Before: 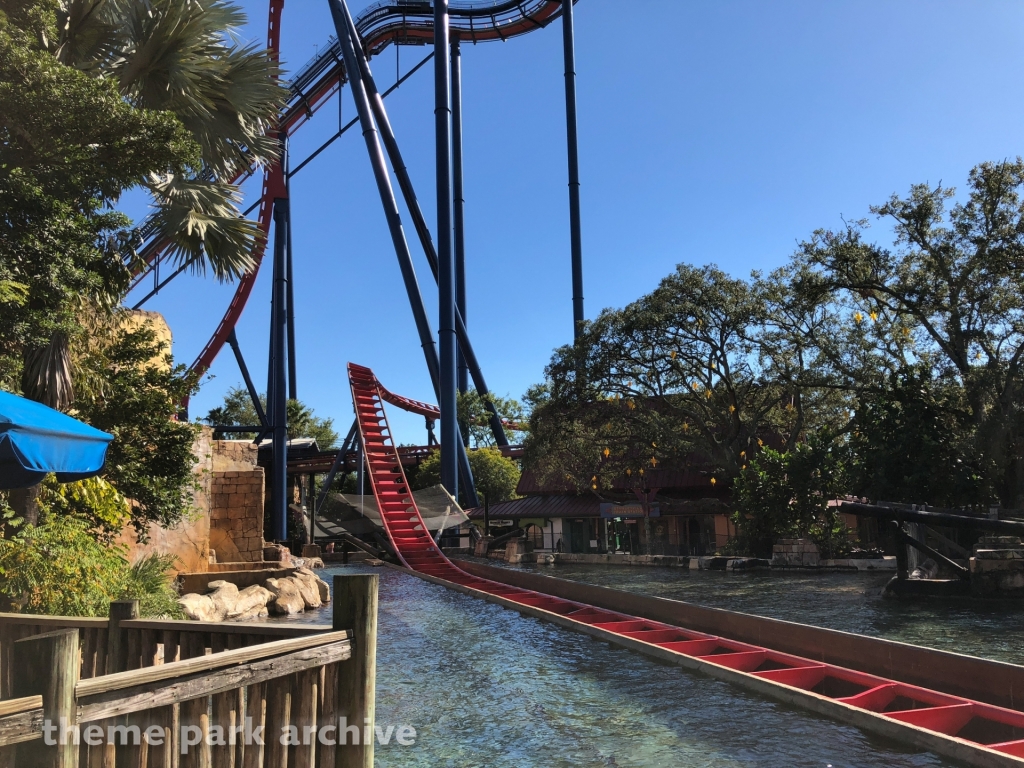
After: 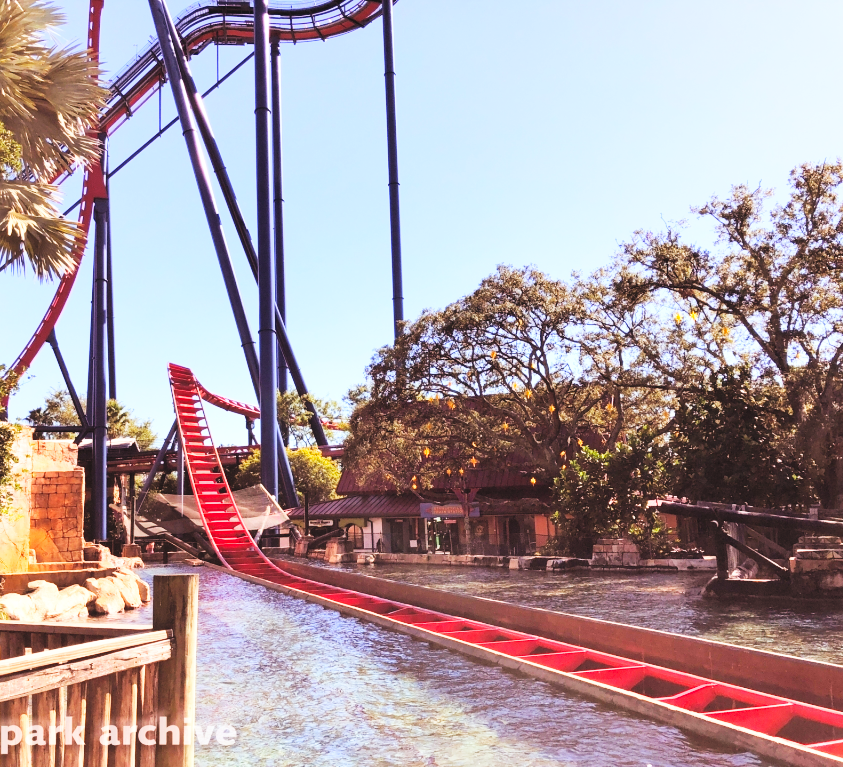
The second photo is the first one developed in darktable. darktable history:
base curve: curves: ch0 [(0, 0.003) (0.001, 0.002) (0.006, 0.004) (0.02, 0.022) (0.048, 0.086) (0.094, 0.234) (0.162, 0.431) (0.258, 0.629) (0.385, 0.8) (0.548, 0.918) (0.751, 0.988) (1, 1)], preserve colors none
contrast brightness saturation: contrast 0.1, brightness 0.3, saturation 0.14
crop: left 17.582%, bottom 0.031%
rgb levels: mode RGB, independent channels, levels [[0, 0.474, 1], [0, 0.5, 1], [0, 0.5, 1]]
